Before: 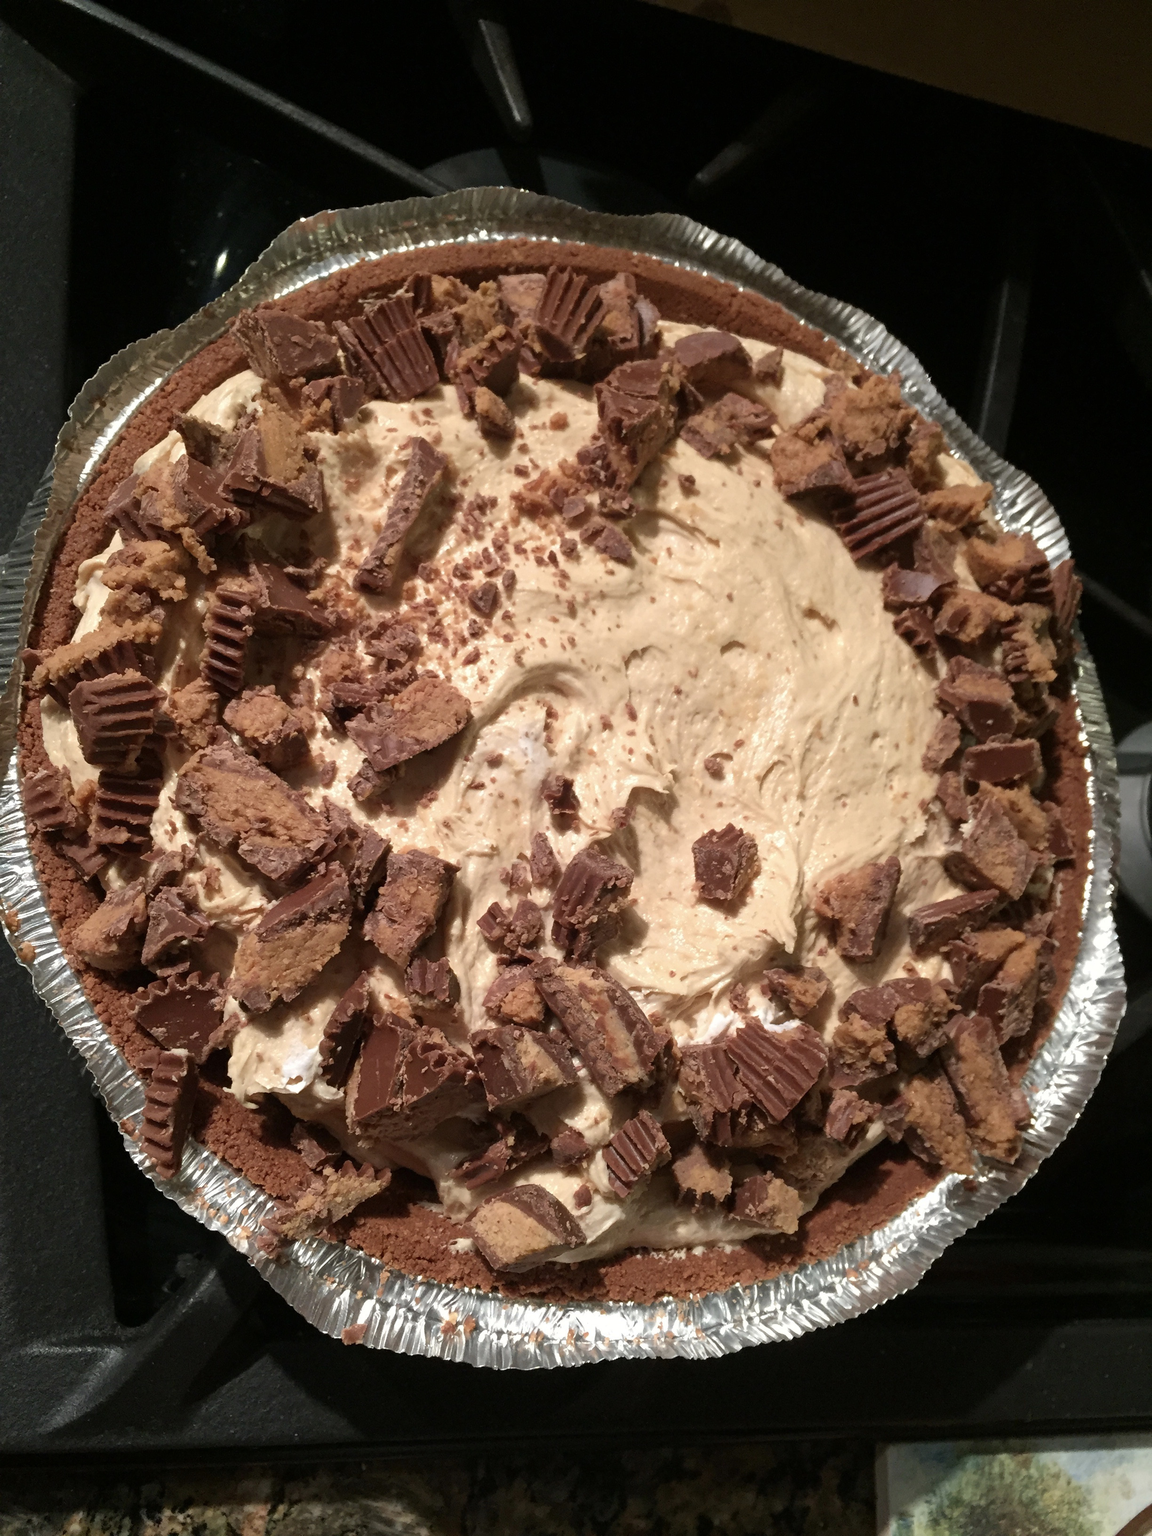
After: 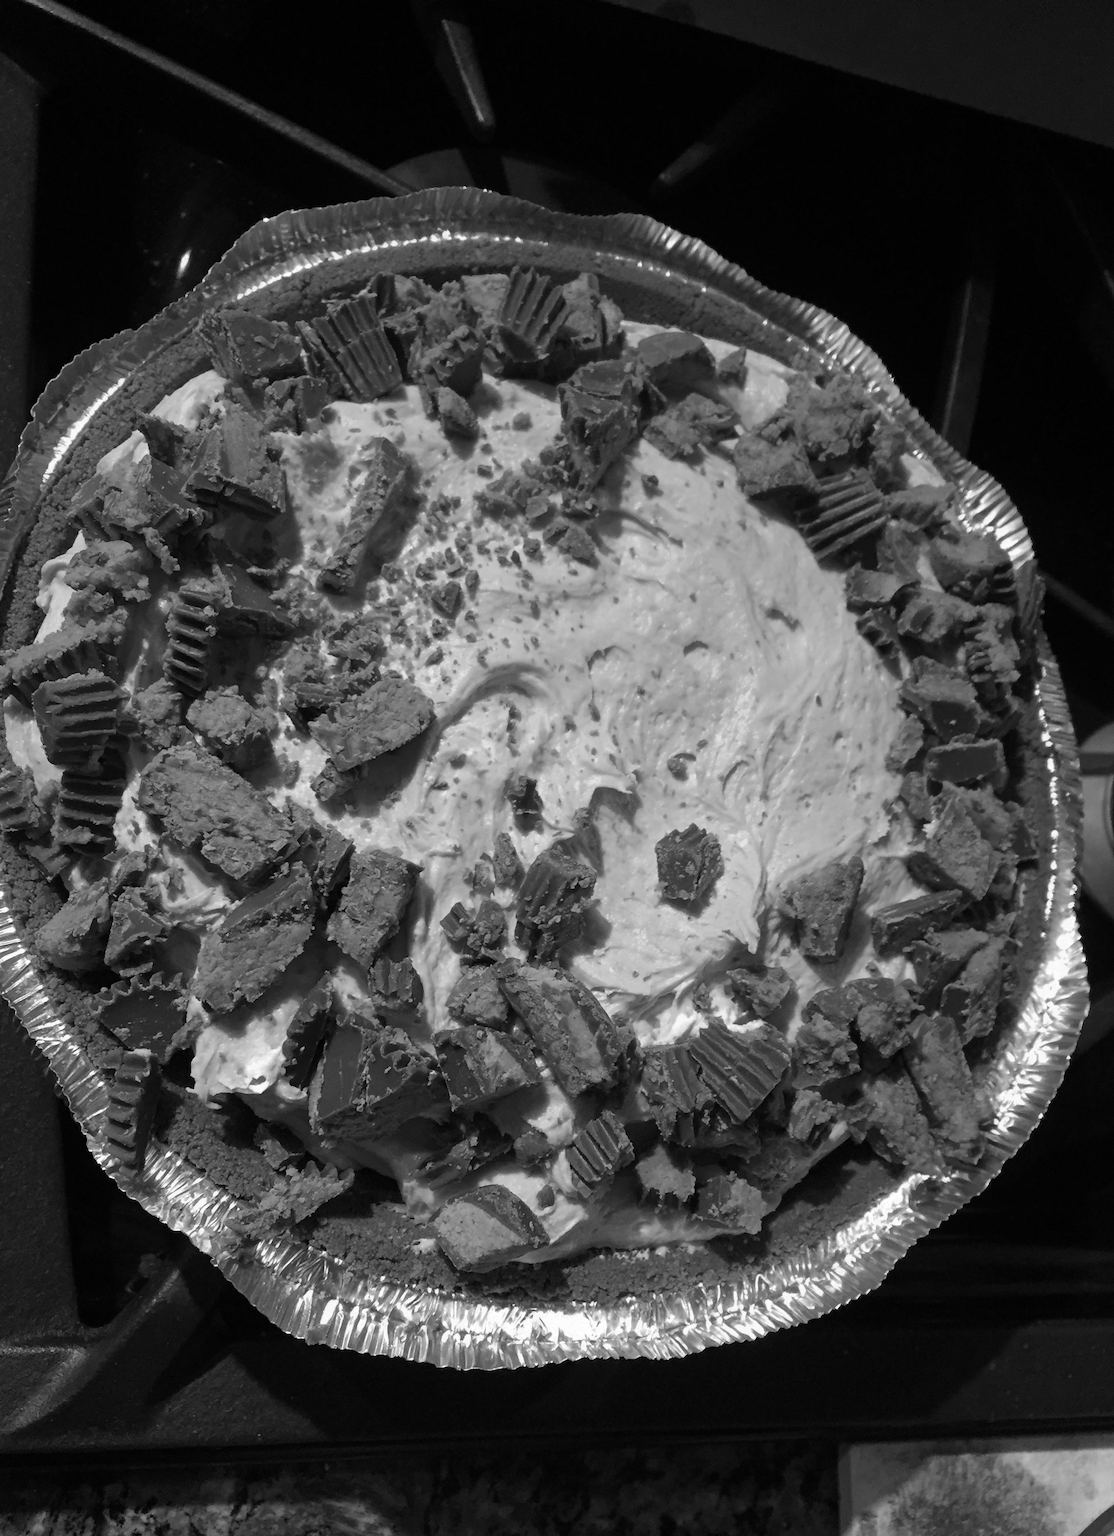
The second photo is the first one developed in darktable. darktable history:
color balance rgb: linear chroma grading › global chroma 15%, perceptual saturation grading › global saturation 30%
color zones: curves: ch0 [(0, 0.48) (0.209, 0.398) (0.305, 0.332) (0.429, 0.493) (0.571, 0.5) (0.714, 0.5) (0.857, 0.5) (1, 0.48)]; ch1 [(0, 0.633) (0.143, 0.586) (0.286, 0.489) (0.429, 0.448) (0.571, 0.31) (0.714, 0.335) (0.857, 0.492) (1, 0.633)]; ch2 [(0, 0.448) (0.143, 0.498) (0.286, 0.5) (0.429, 0.5) (0.571, 0.5) (0.714, 0.5) (0.857, 0.5) (1, 0.448)]
crop and rotate: left 3.238%
monochrome: a 32, b 64, size 2.3, highlights 1
